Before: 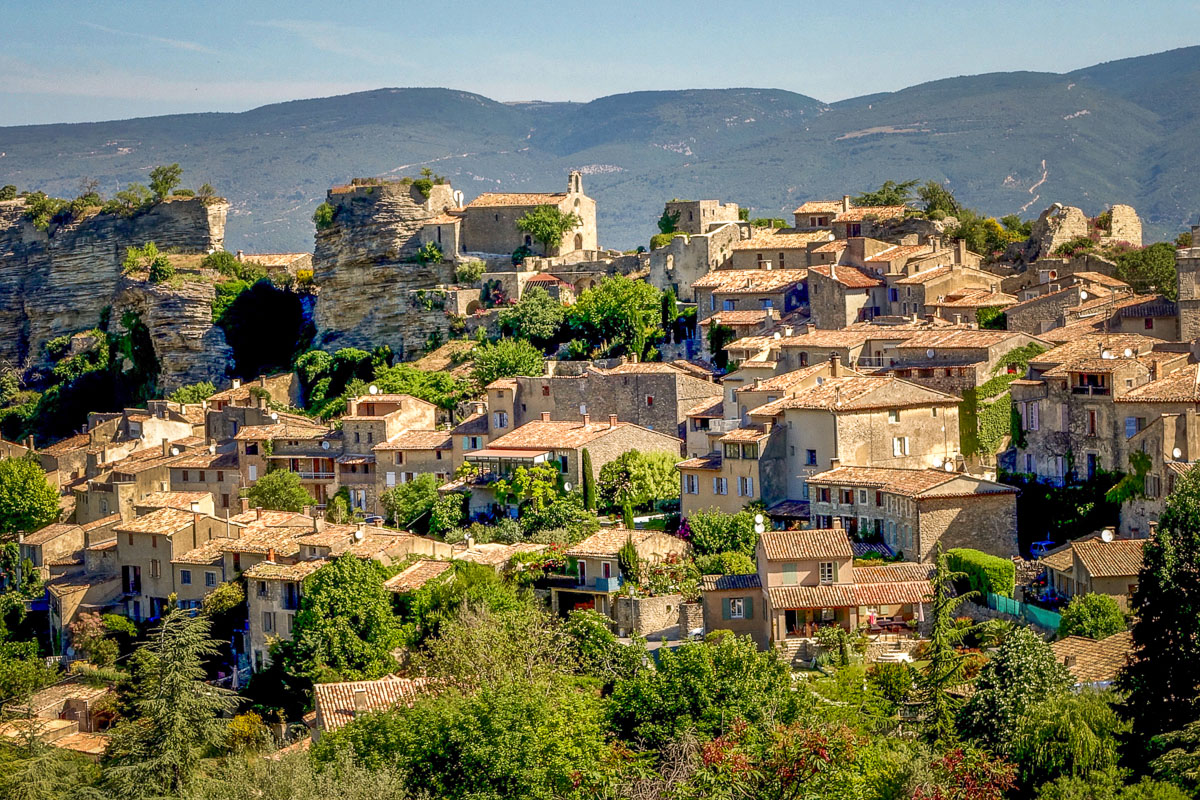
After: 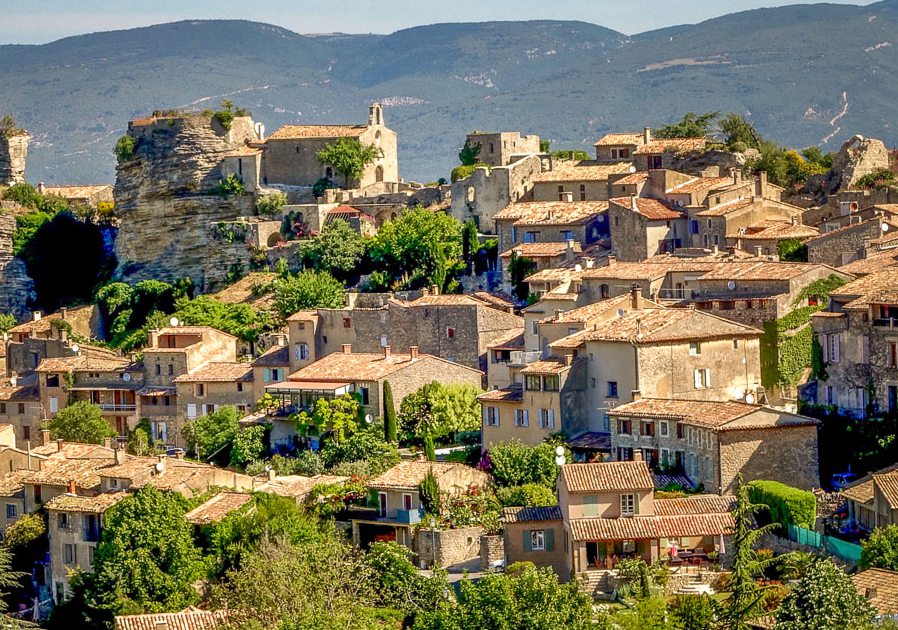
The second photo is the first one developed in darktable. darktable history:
crop: left 16.609%, top 8.611%, right 8.521%, bottom 12.521%
